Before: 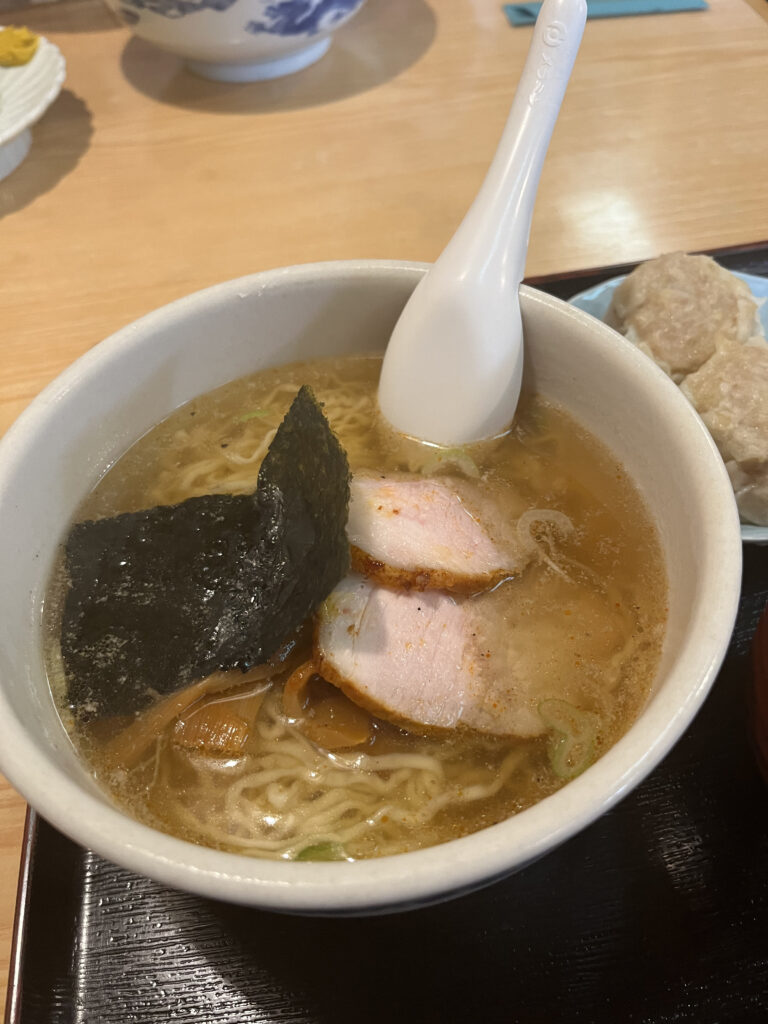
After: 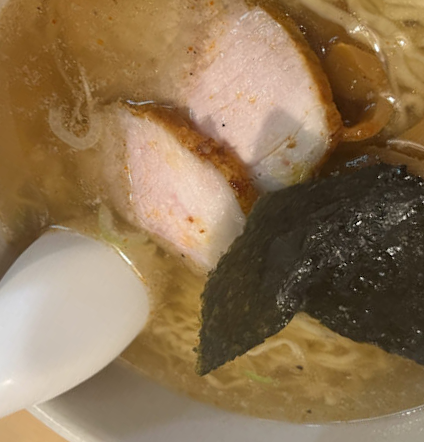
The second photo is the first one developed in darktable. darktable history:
crop and rotate: angle 147.42°, left 9.157%, top 15.57%, right 4.503%, bottom 16.924%
